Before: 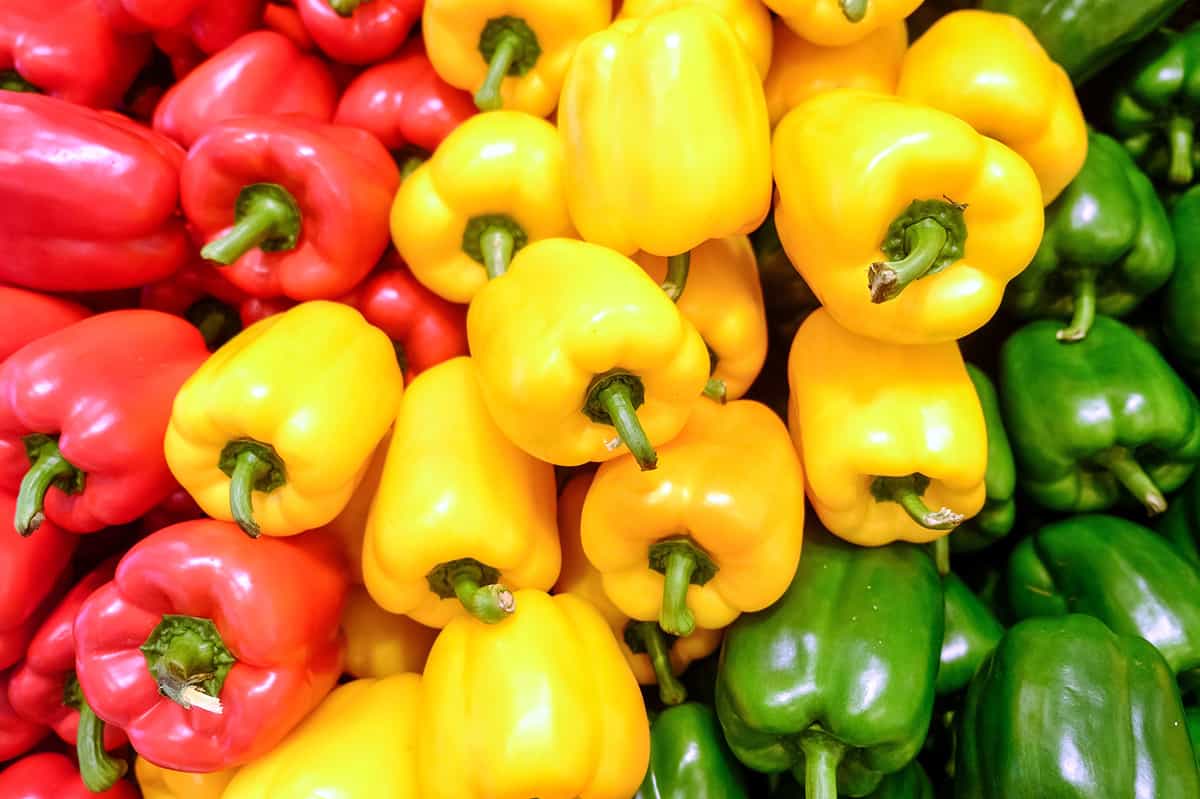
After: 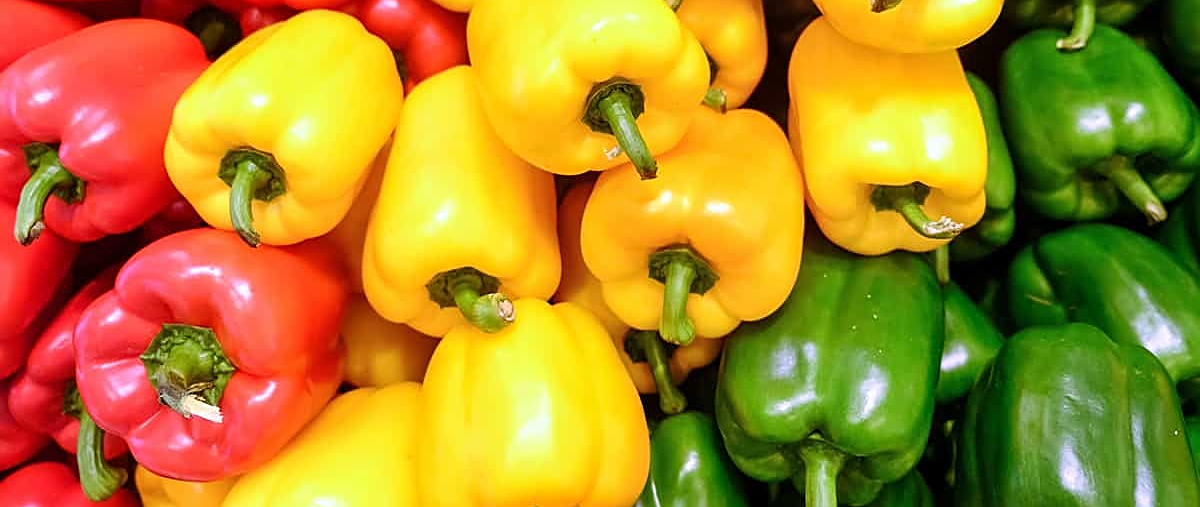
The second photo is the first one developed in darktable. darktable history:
crop and rotate: top 36.435%
sharpen: on, module defaults
white balance: emerald 1
